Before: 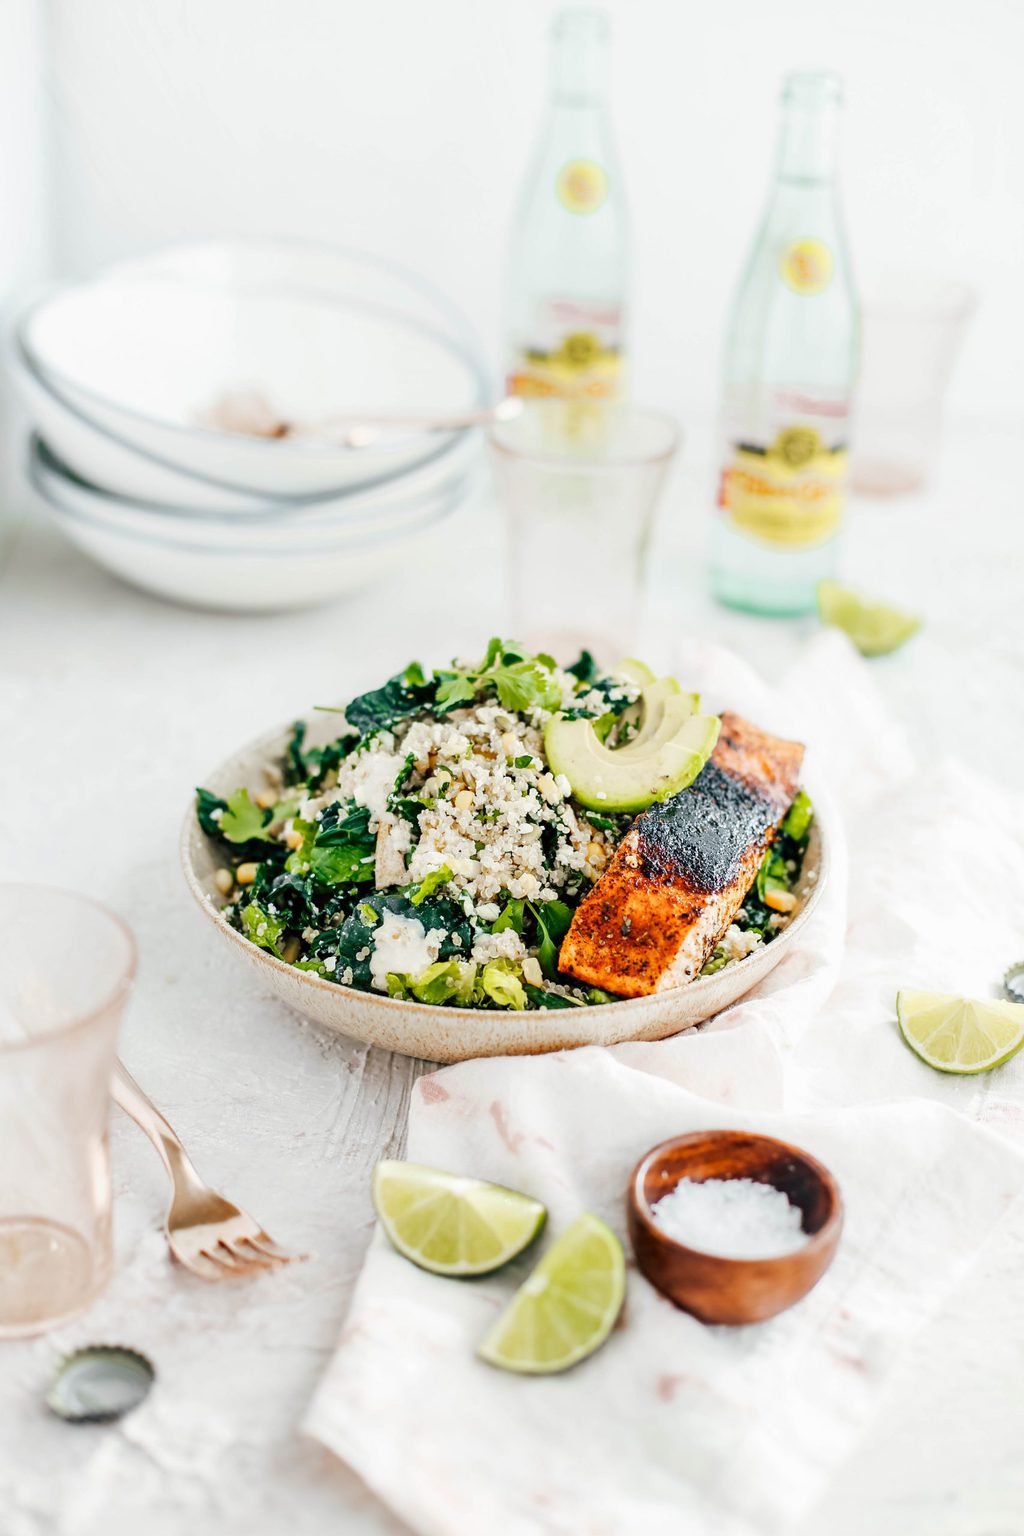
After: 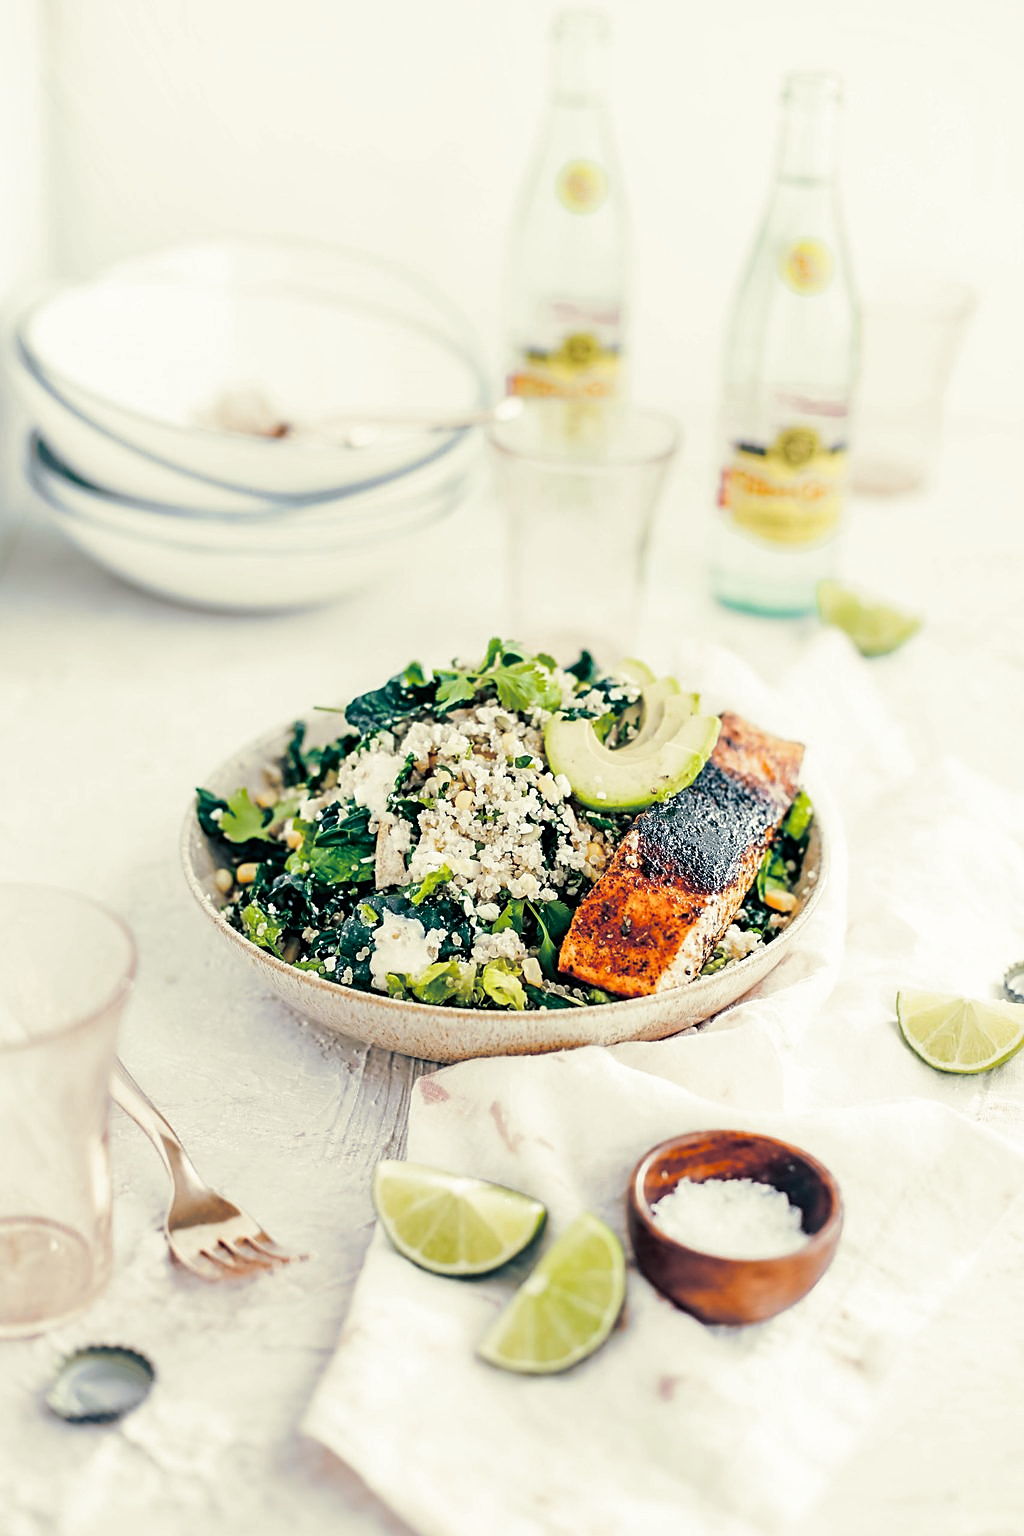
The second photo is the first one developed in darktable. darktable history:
tone equalizer: on, module defaults
split-toning: shadows › hue 216°, shadows › saturation 1, highlights › hue 57.6°, balance -33.4
sharpen: on, module defaults
